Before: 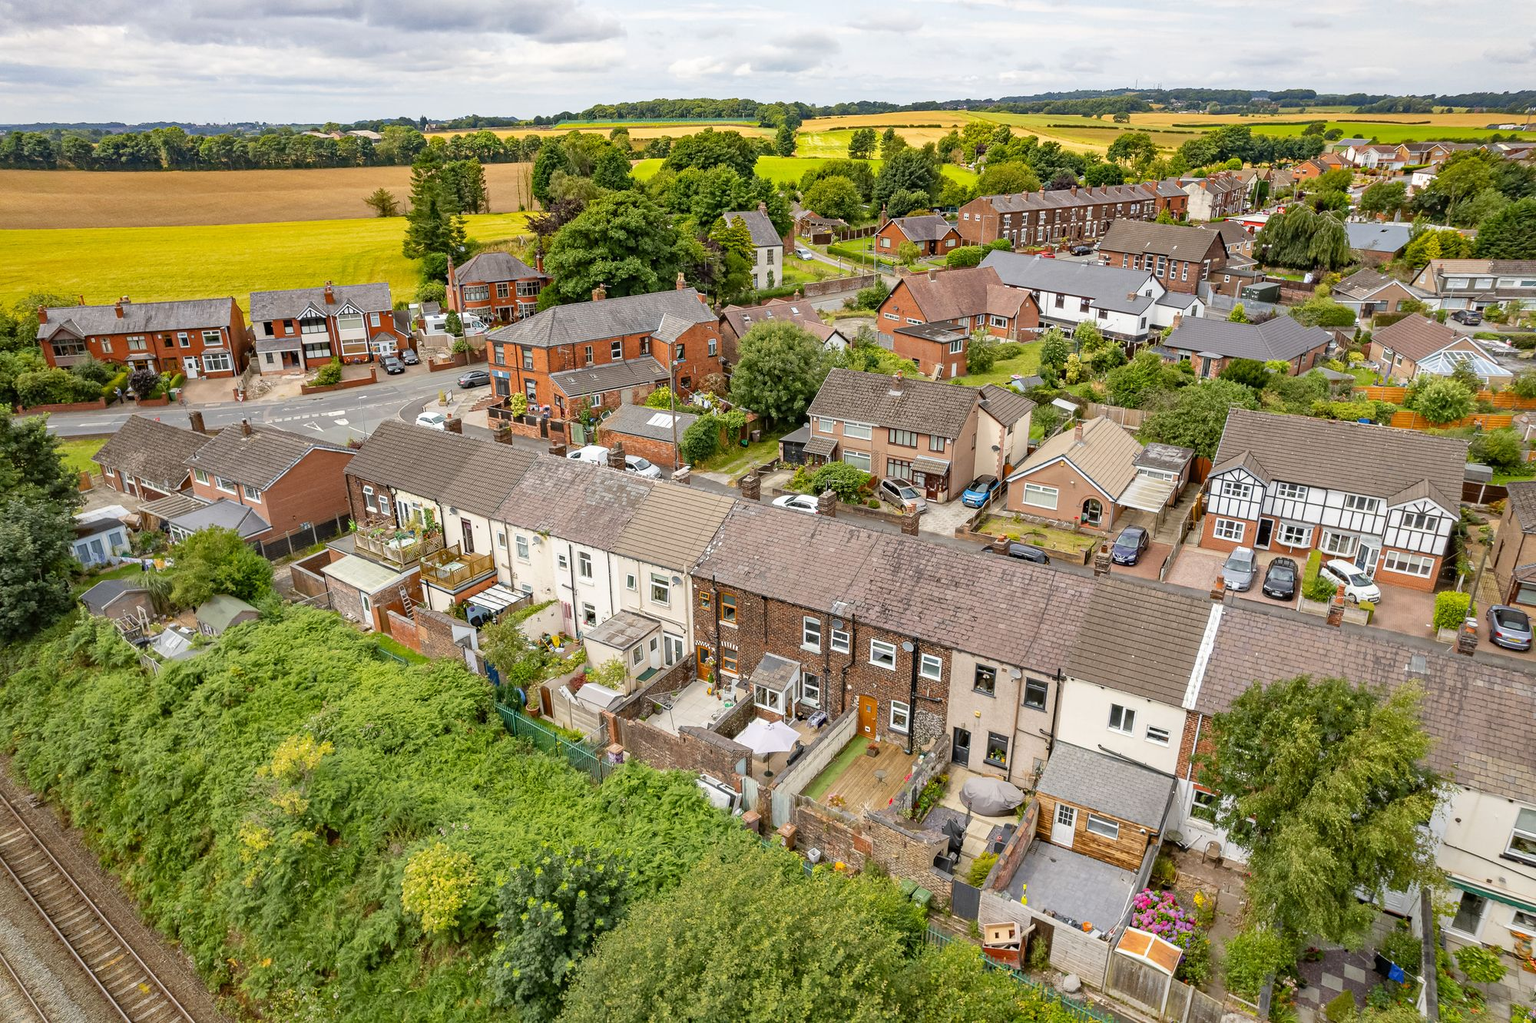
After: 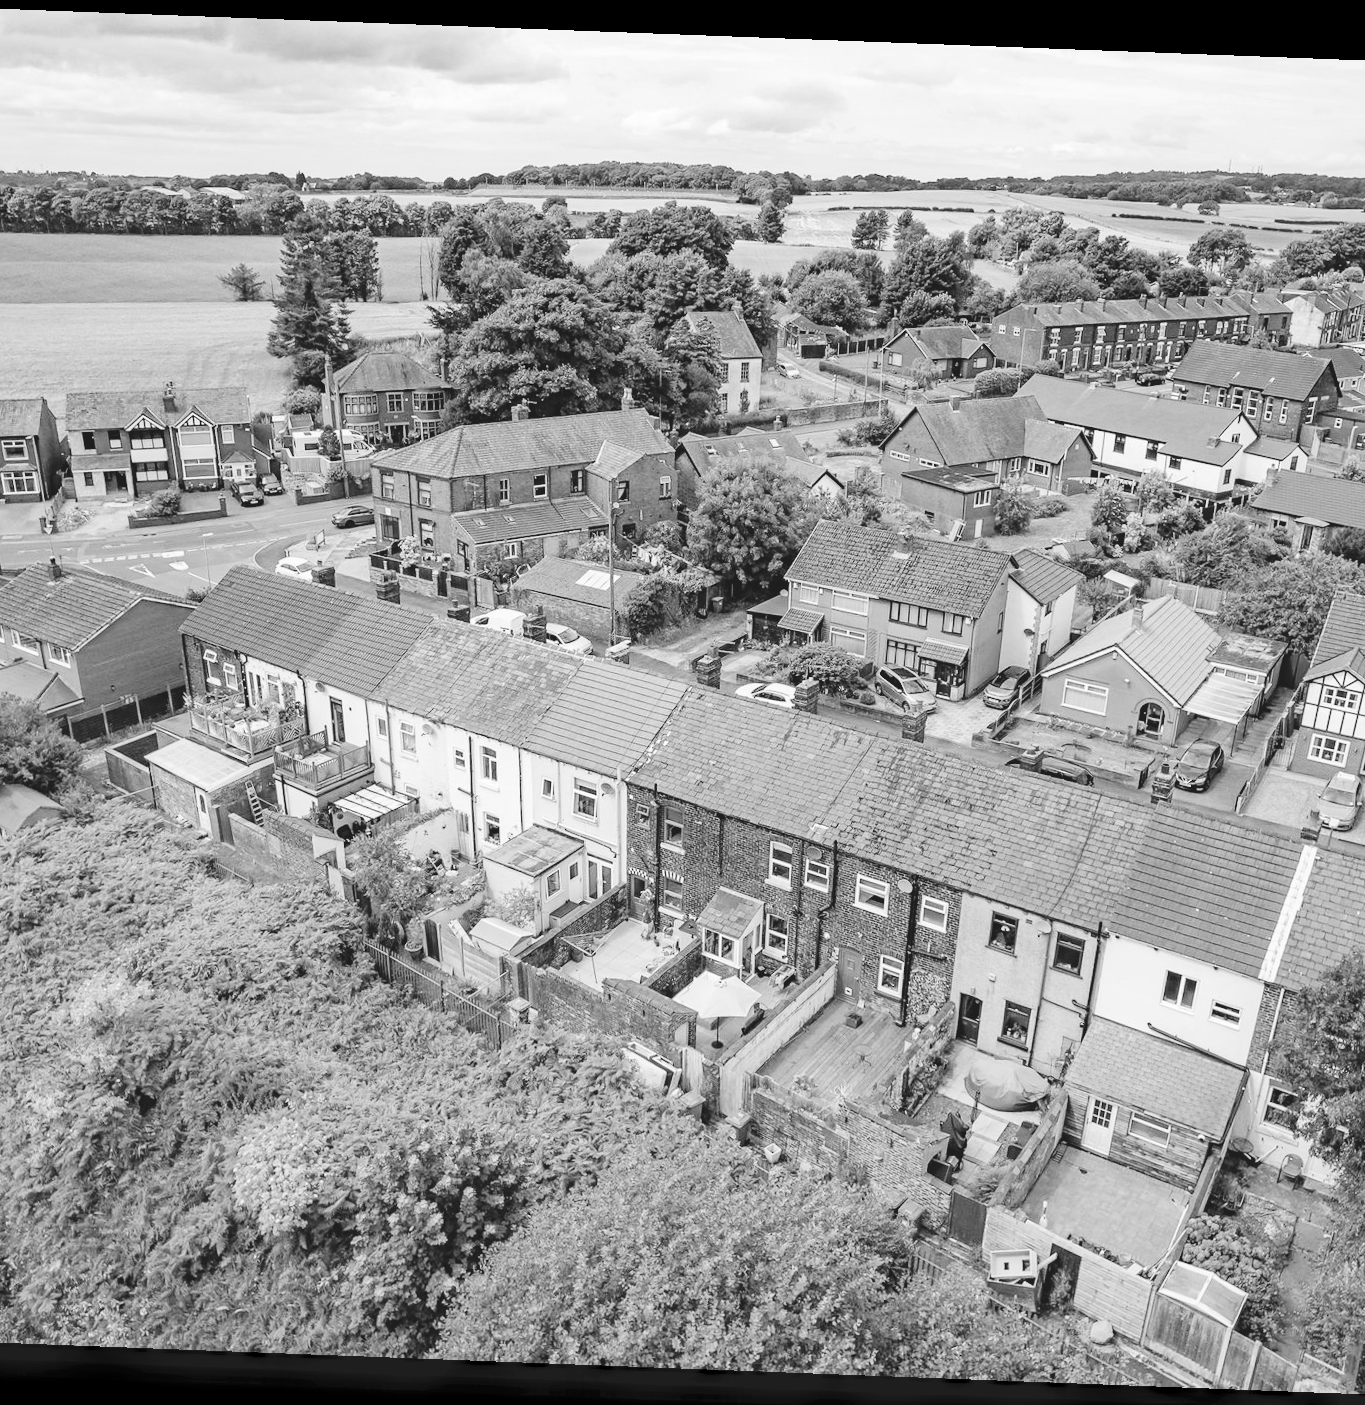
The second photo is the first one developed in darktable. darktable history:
contrast equalizer: y [[0.5, 0.5, 0.468, 0.5, 0.5, 0.5], [0.5 ×6], [0.5 ×6], [0 ×6], [0 ×6]]
crop and rotate: left 14.436%, right 18.898%
base curve: curves: ch0 [(0, 0) (0.472, 0.508) (1, 1)]
rotate and perspective: rotation 2.17°, automatic cropping off
tone curve: curves: ch0 [(0, 0) (0.003, 0.112) (0.011, 0.115) (0.025, 0.111) (0.044, 0.114) (0.069, 0.126) (0.1, 0.144) (0.136, 0.164) (0.177, 0.196) (0.224, 0.249) (0.277, 0.316) (0.335, 0.401) (0.399, 0.487) (0.468, 0.571) (0.543, 0.647) (0.623, 0.728) (0.709, 0.795) (0.801, 0.866) (0.898, 0.933) (1, 1)], preserve colors none
contrast brightness saturation: contrast 0.06, brightness -0.01, saturation -0.23
monochrome: on, module defaults
haze removal: compatibility mode true, adaptive false
